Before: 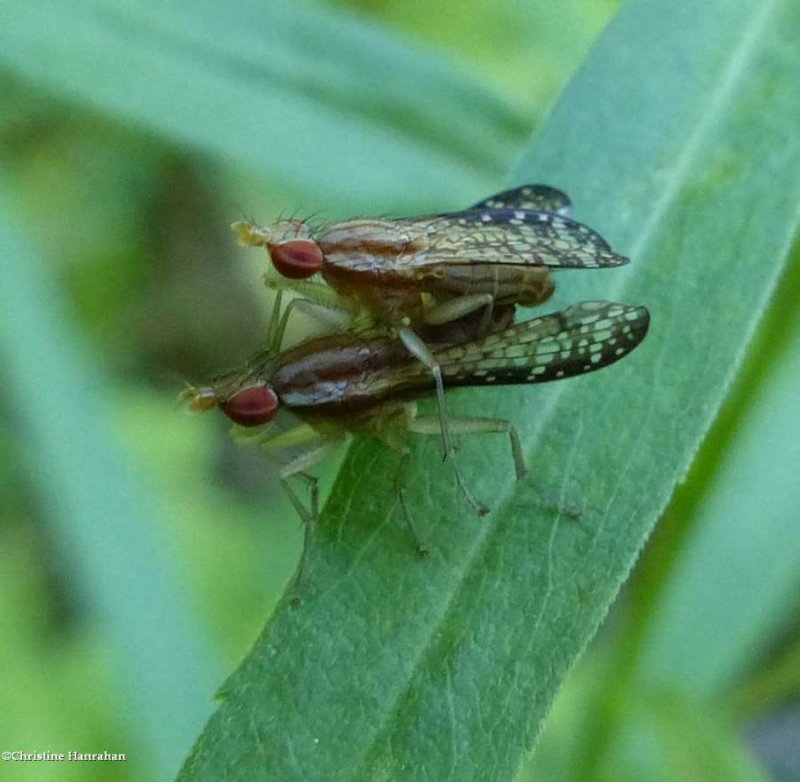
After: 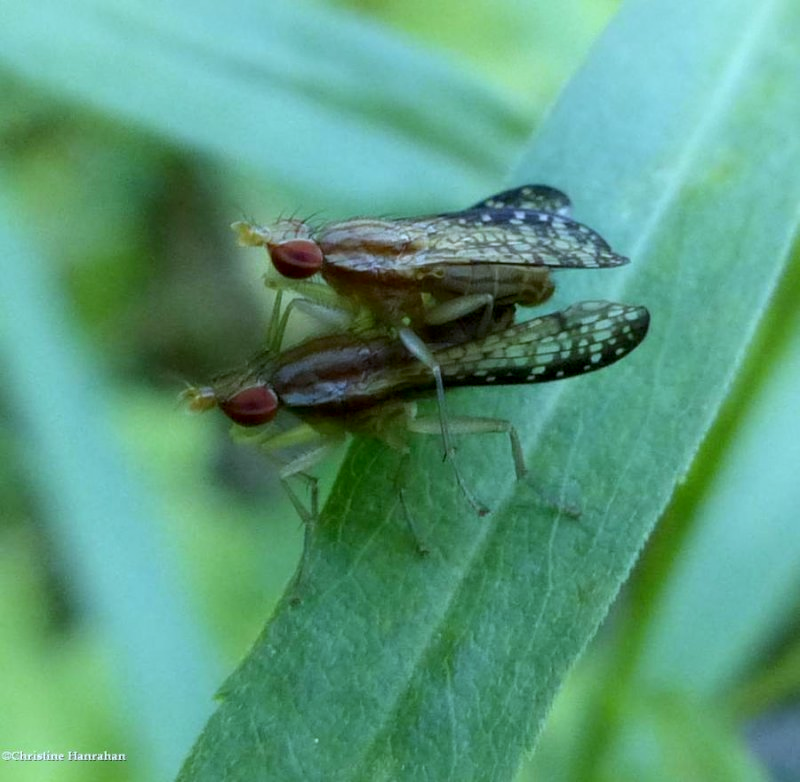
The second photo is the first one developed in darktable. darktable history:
white balance: red 0.926, green 1.003, blue 1.133
exposure: black level correction 0.001, compensate highlight preservation false
shadows and highlights: shadows -90, highlights 90, soften with gaussian
contrast equalizer: y [[0.579, 0.58, 0.505, 0.5, 0.5, 0.5], [0.5 ×6], [0.5 ×6], [0 ×6], [0 ×6]]
